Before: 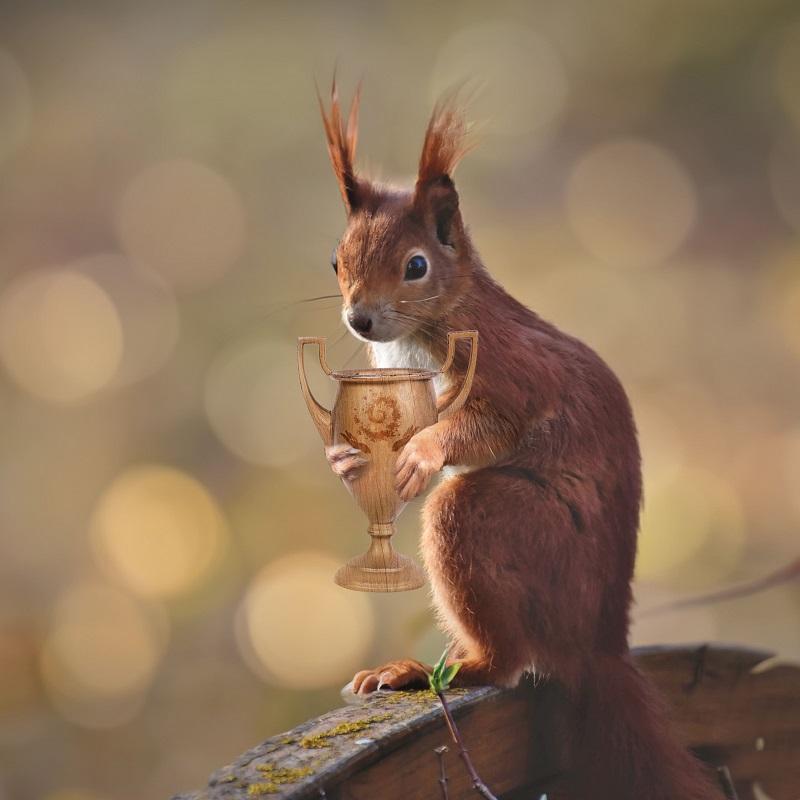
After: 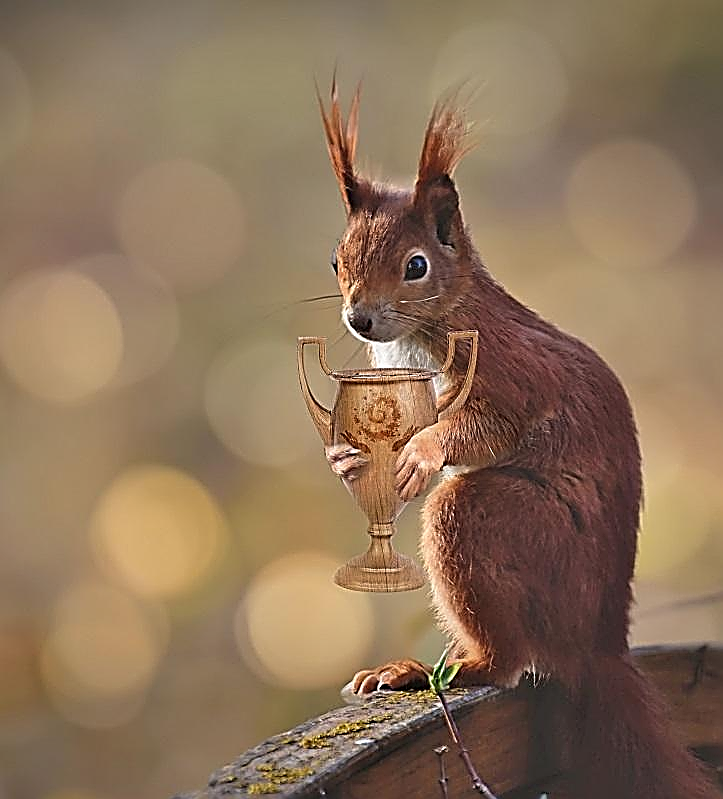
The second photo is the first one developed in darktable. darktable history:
sharpen: amount 2
shadows and highlights: shadows 43.71, white point adjustment -1.46, soften with gaussian
crop: right 9.509%, bottom 0.031%
